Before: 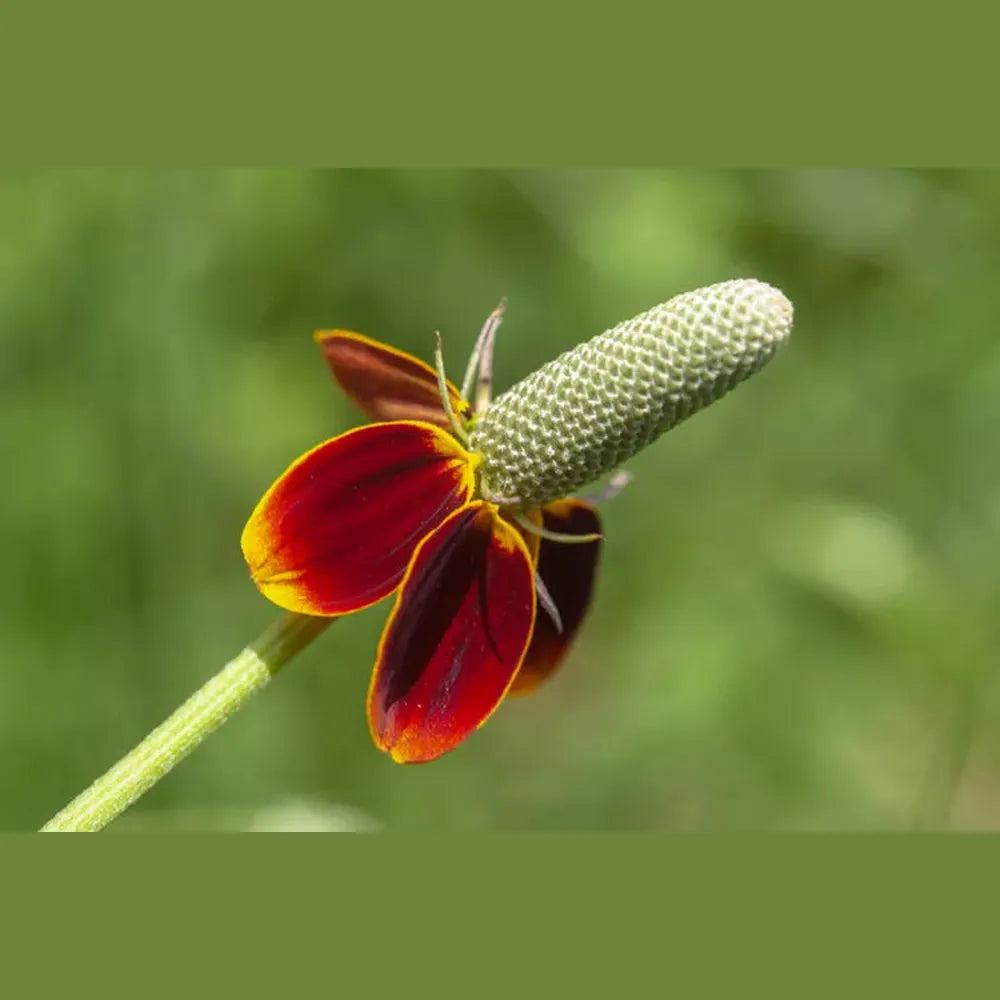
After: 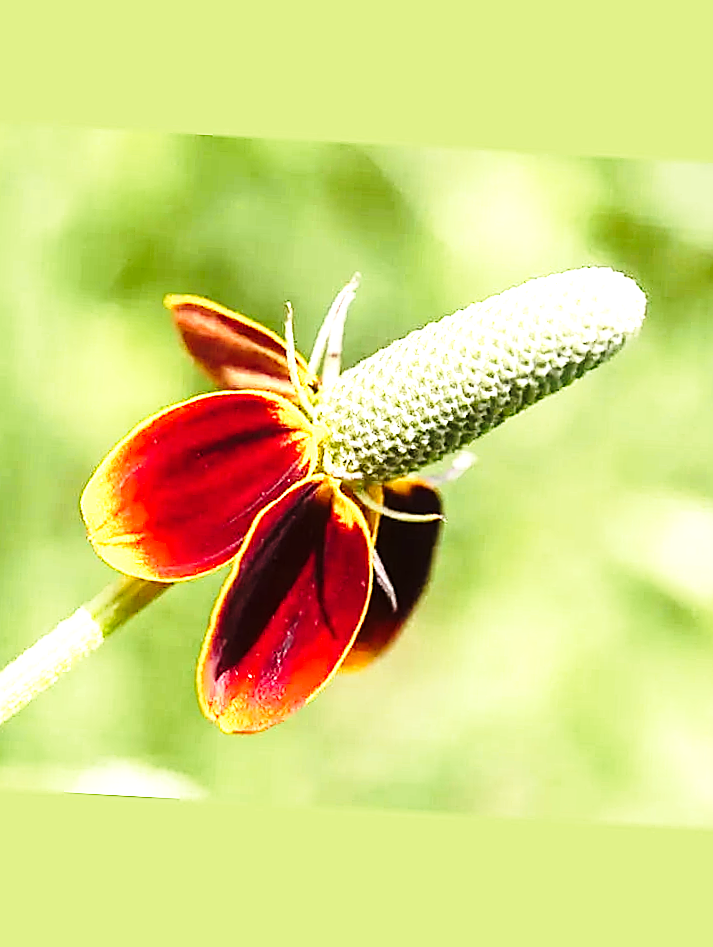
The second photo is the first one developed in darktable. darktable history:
tone equalizer: -8 EV -1.09 EV, -7 EV -1.01 EV, -6 EV -0.878 EV, -5 EV -0.543 EV, -3 EV 0.564 EV, -2 EV 0.878 EV, -1 EV 0.995 EV, +0 EV 1.08 EV, edges refinement/feathering 500, mask exposure compensation -1.57 EV, preserve details no
exposure: exposure 0.747 EV, compensate exposure bias true, compensate highlight preservation false
base curve: curves: ch0 [(0, 0) (0.028, 0.03) (0.121, 0.232) (0.46, 0.748) (0.859, 0.968) (1, 1)], exposure shift 0.01, preserve colors none
sharpen: radius 1.407, amount 1.261, threshold 0.622
crop and rotate: angle -3.18°, left 14.033%, top 0.016%, right 10.729%, bottom 0.081%
